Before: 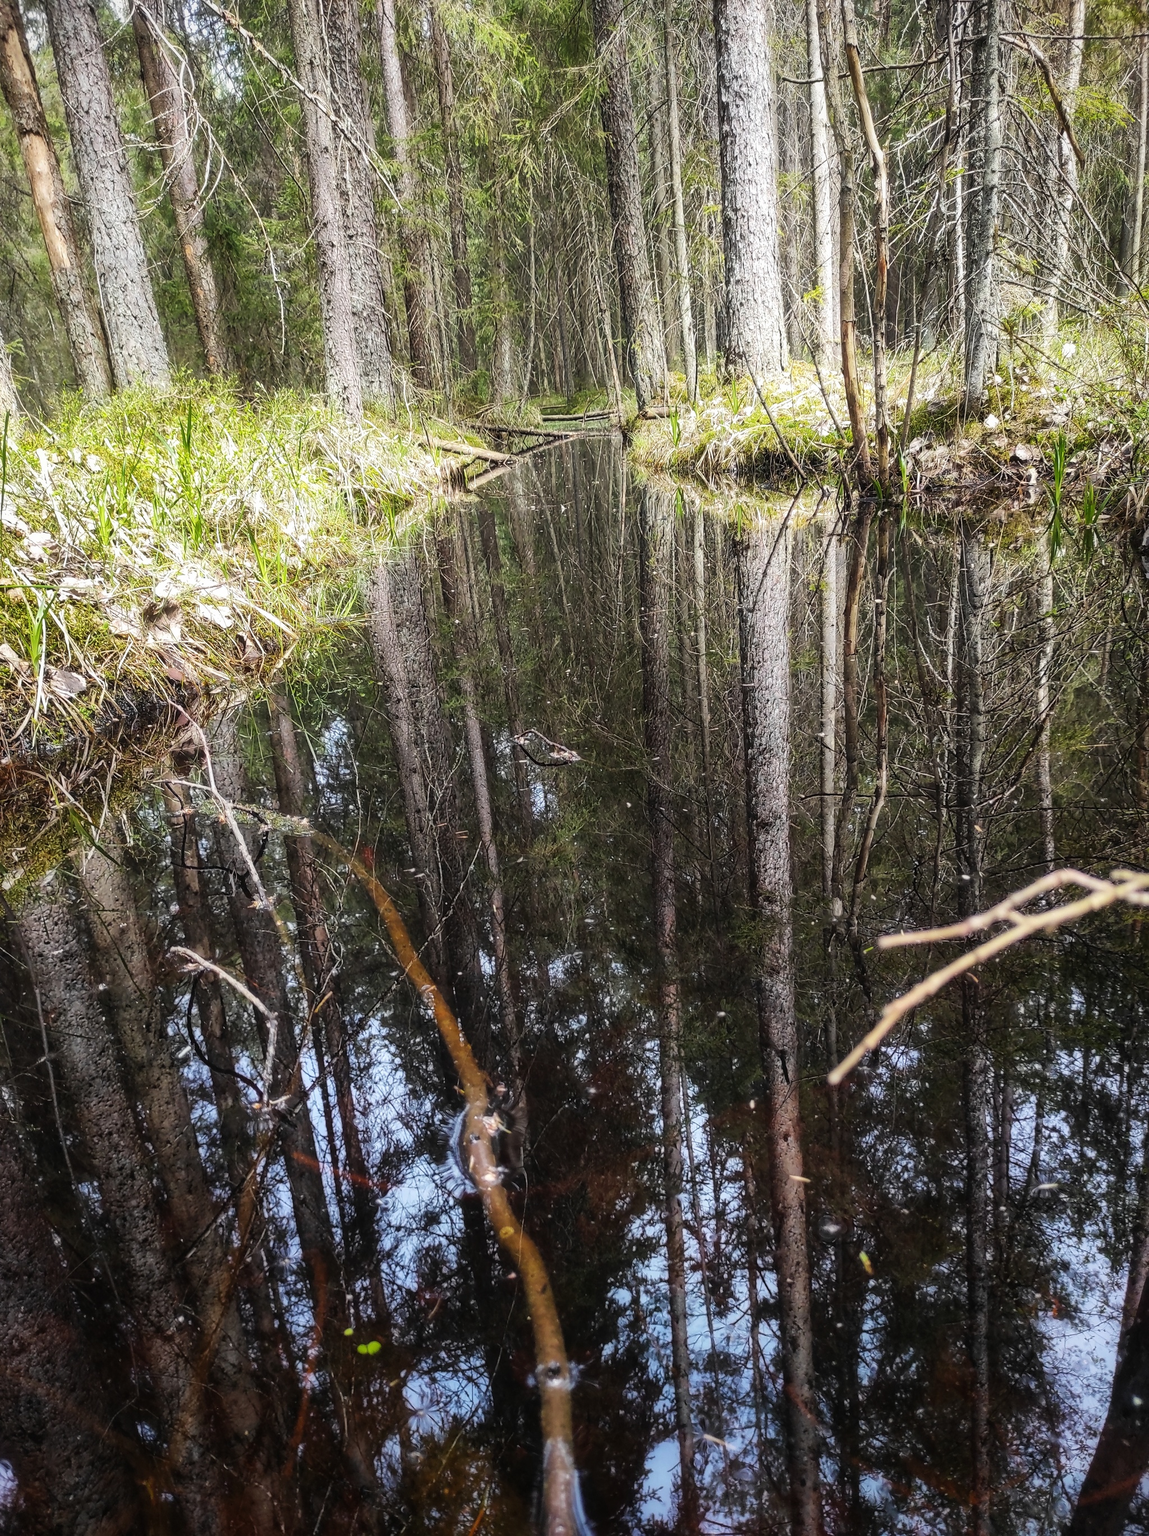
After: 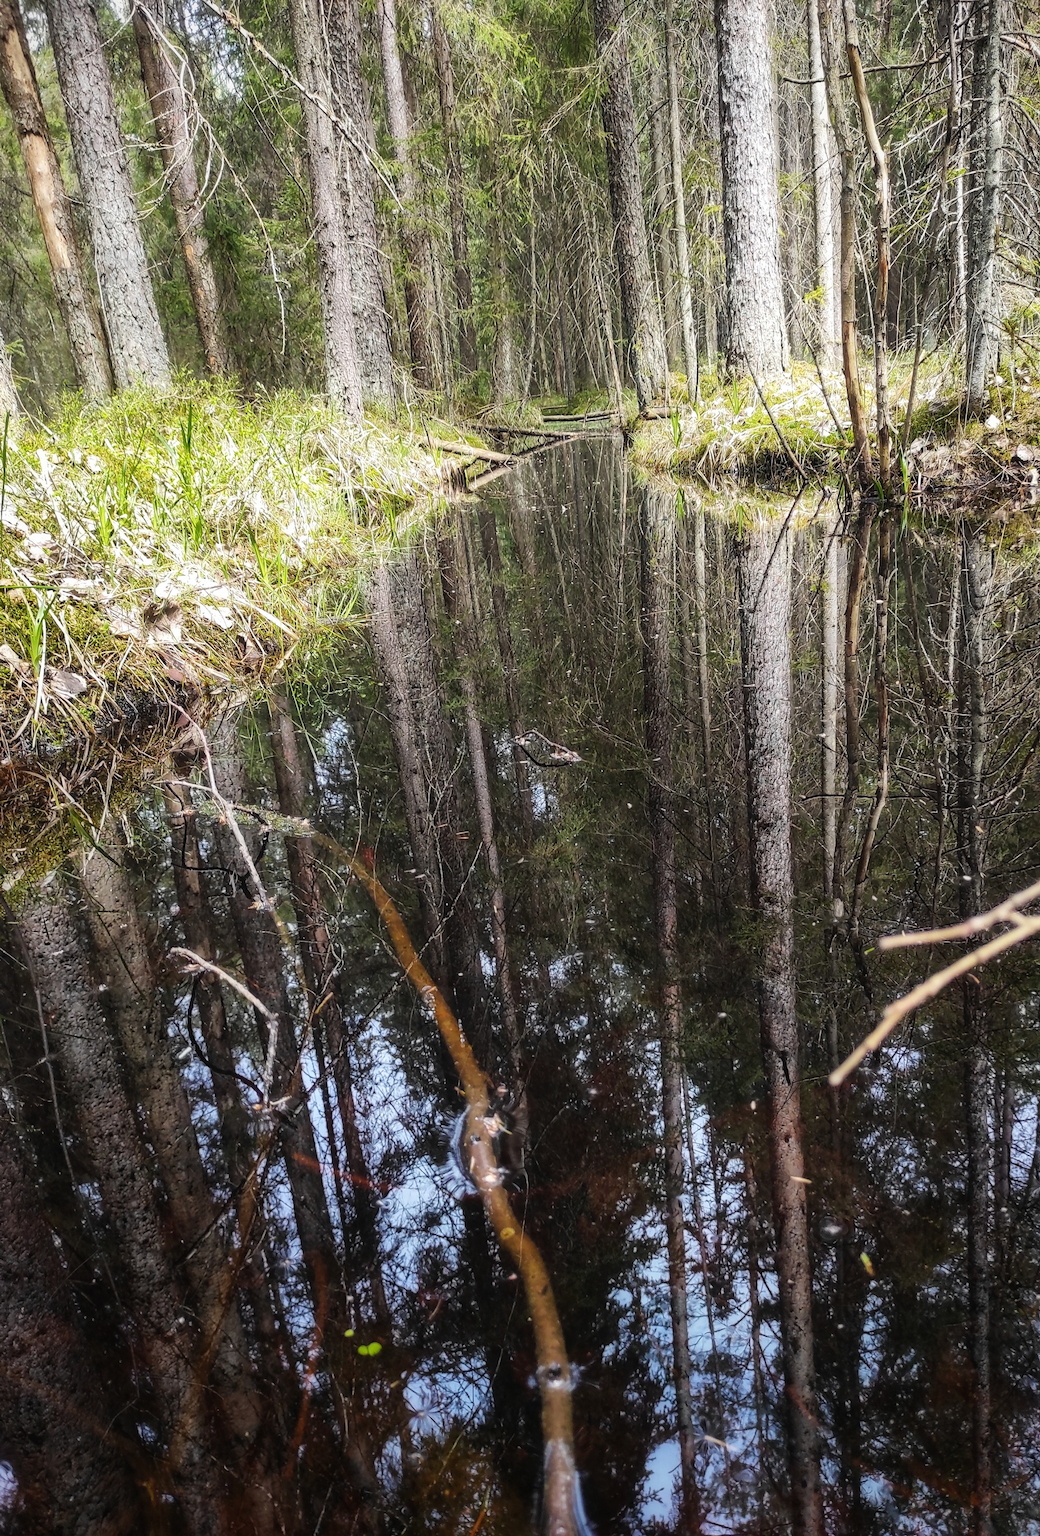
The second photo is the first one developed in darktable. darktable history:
crop: right 9.49%, bottom 0.041%
